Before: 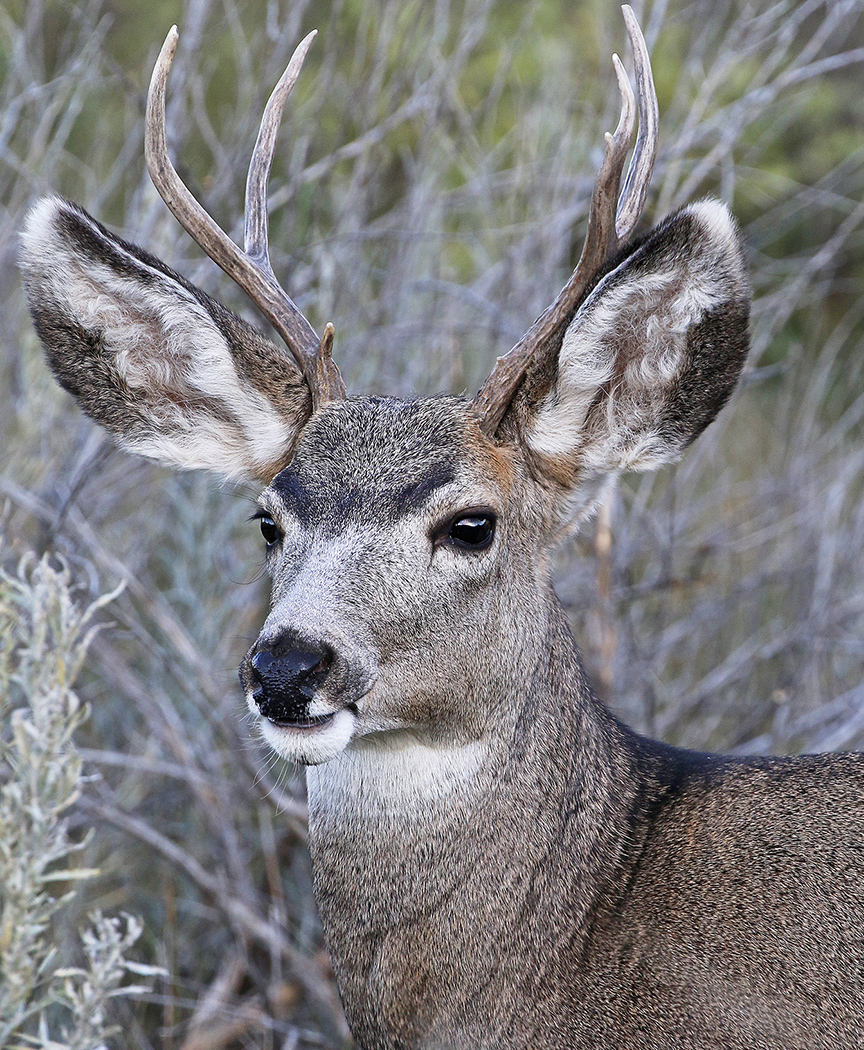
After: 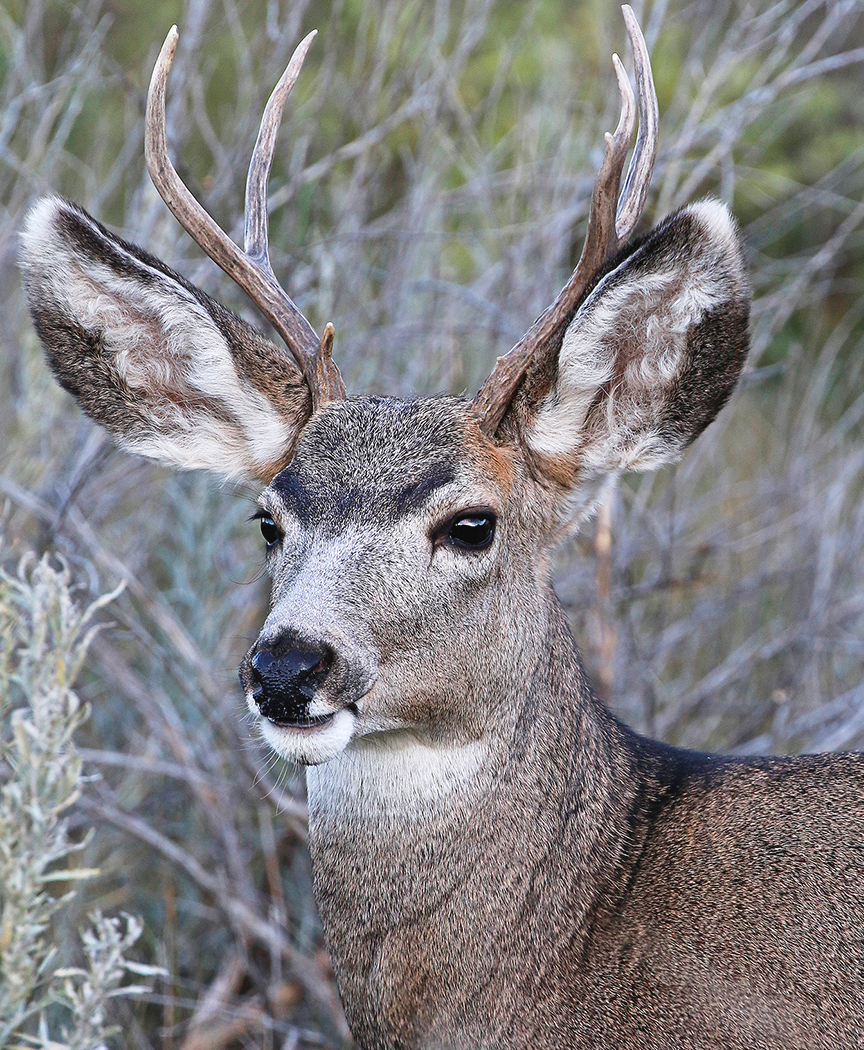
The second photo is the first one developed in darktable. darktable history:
exposure: black level correction -0.004, exposure 0.054 EV, compensate highlight preservation false
